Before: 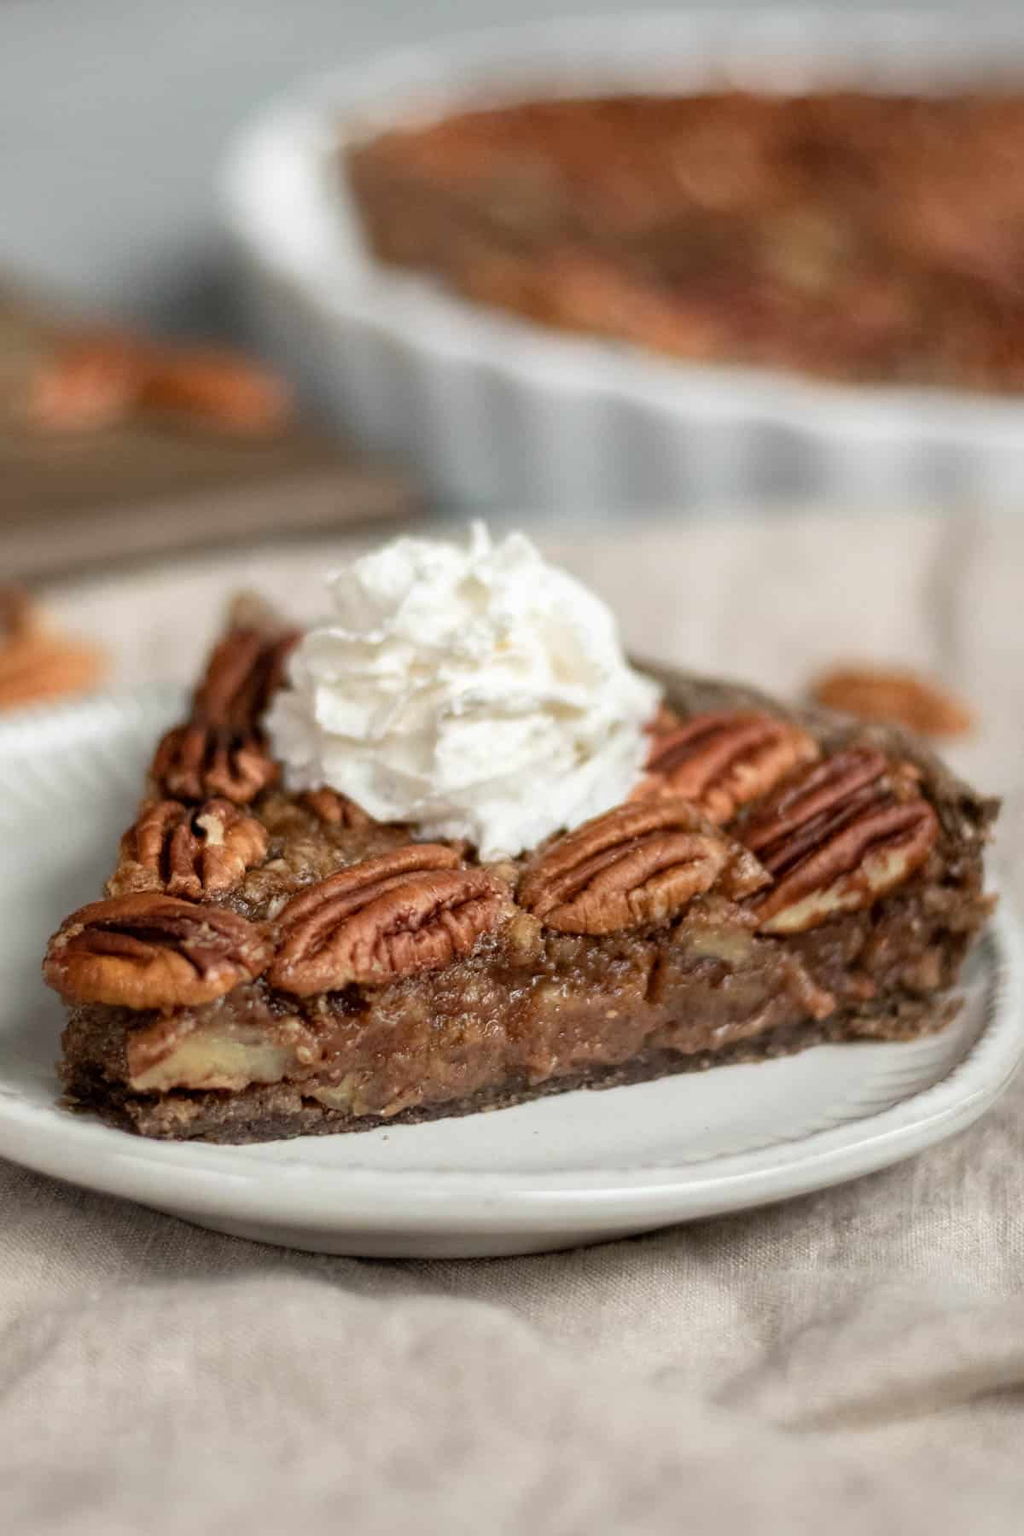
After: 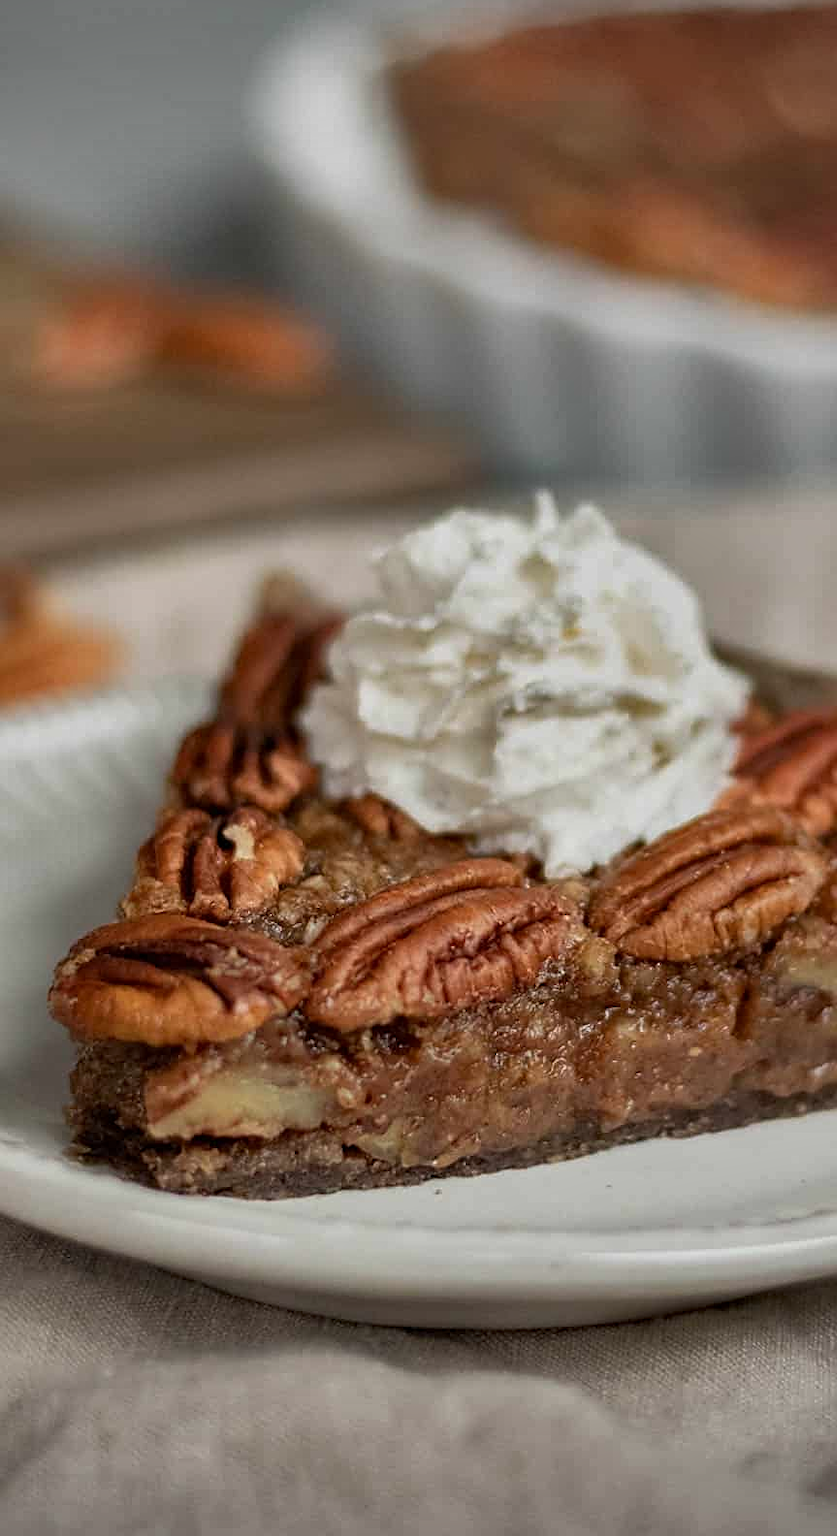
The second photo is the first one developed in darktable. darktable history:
vignetting: fall-off radius 63.6%
sharpen: on, module defaults
shadows and highlights: shadows 80.73, white point adjustment -9.07, highlights -61.46, soften with gaussian
crop: top 5.803%, right 27.864%, bottom 5.804%
